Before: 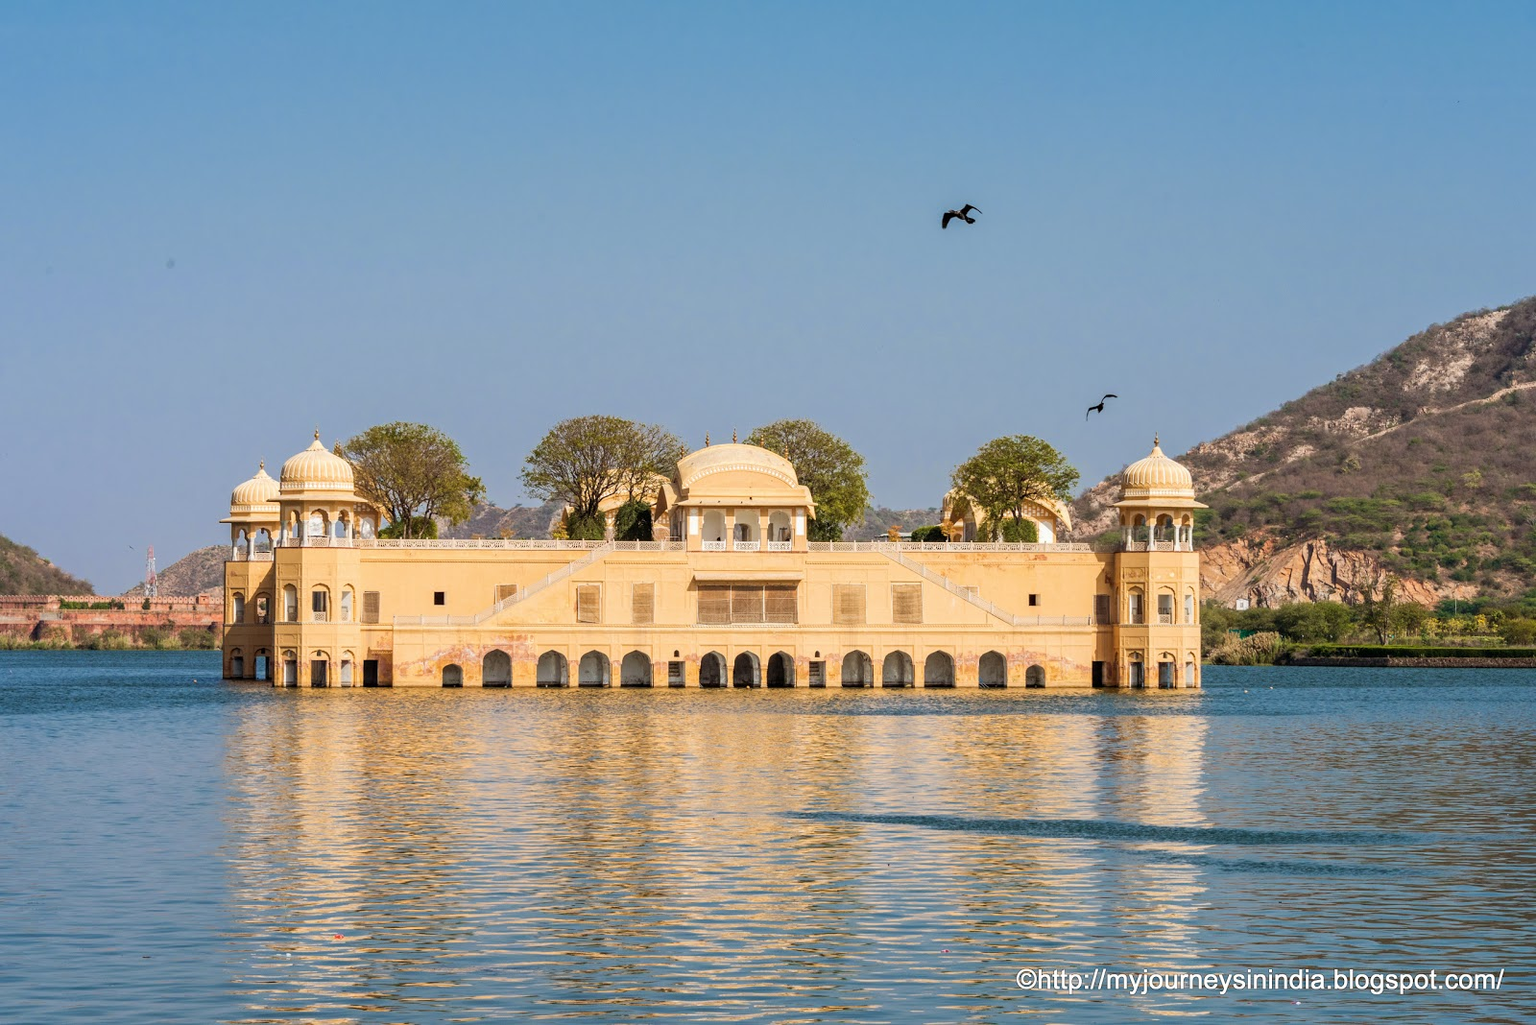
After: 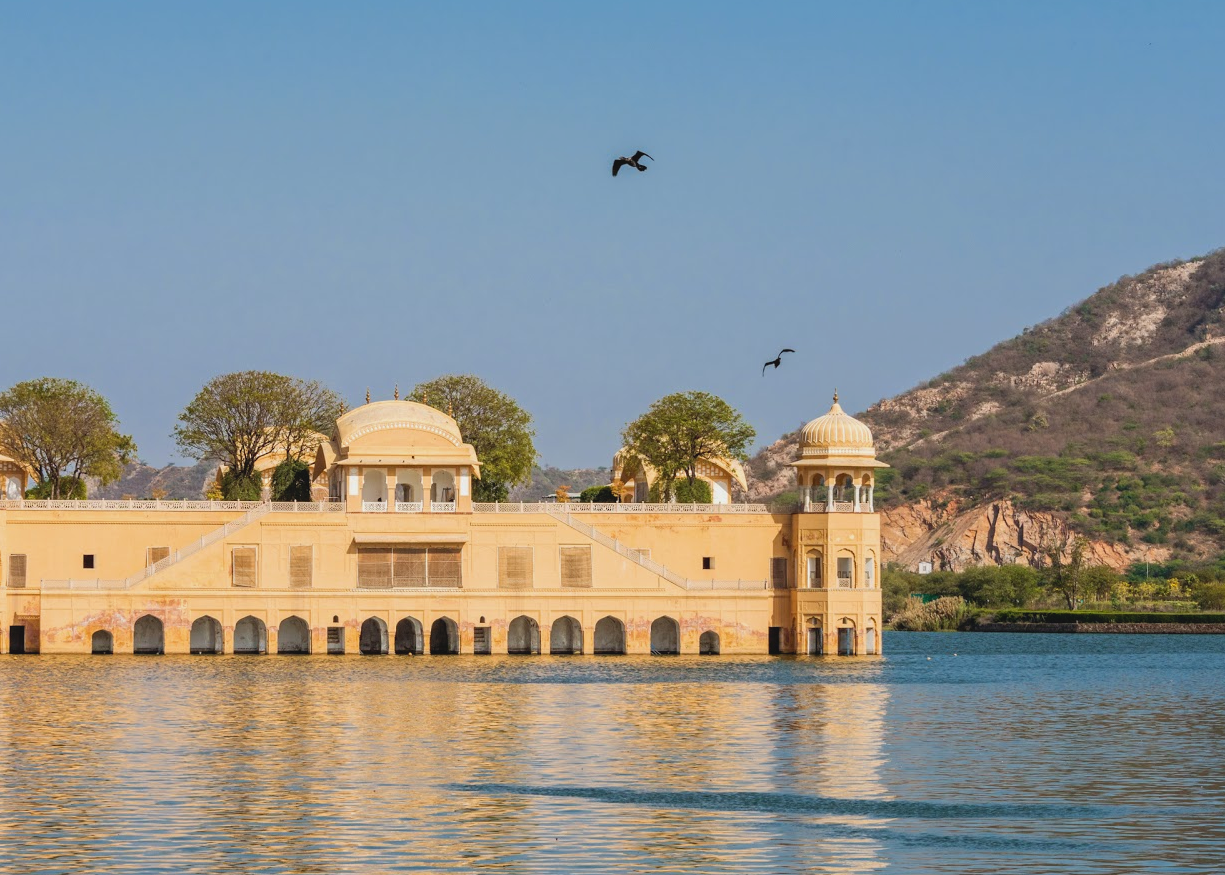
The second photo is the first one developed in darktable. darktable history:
crop: left 23.095%, top 5.827%, bottom 11.854%
contrast brightness saturation: contrast -0.11
